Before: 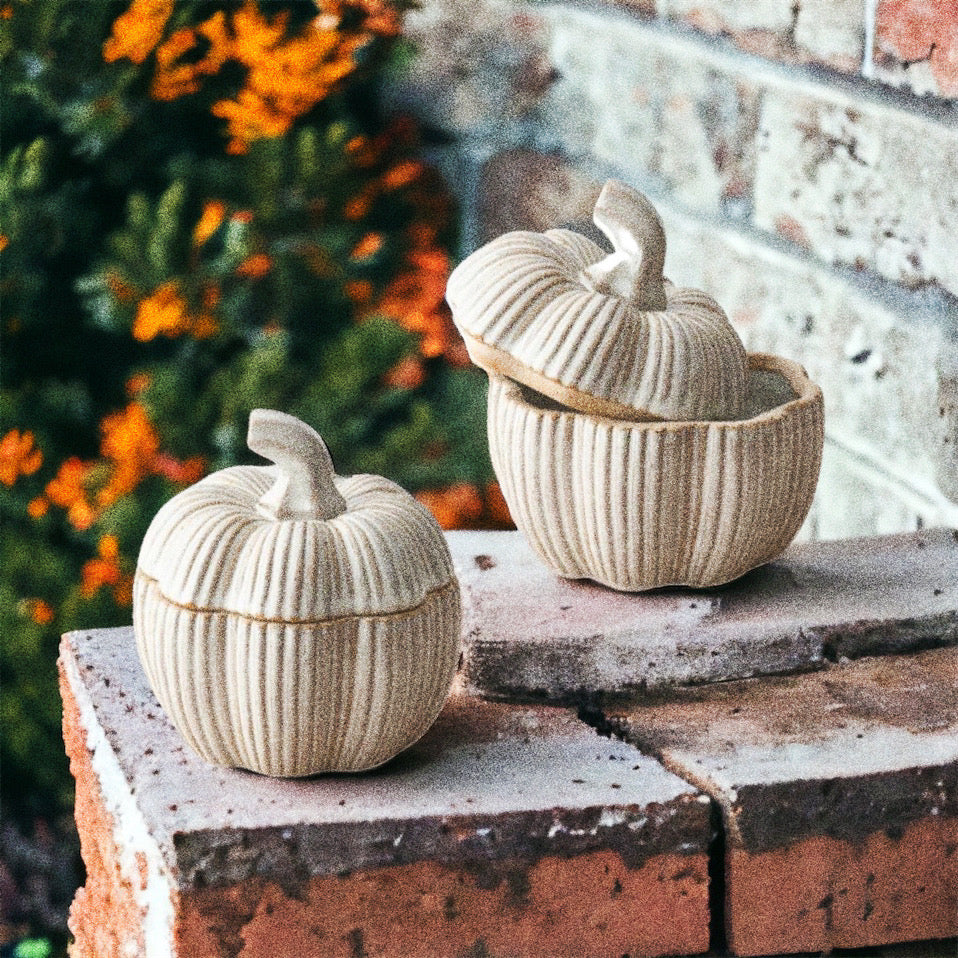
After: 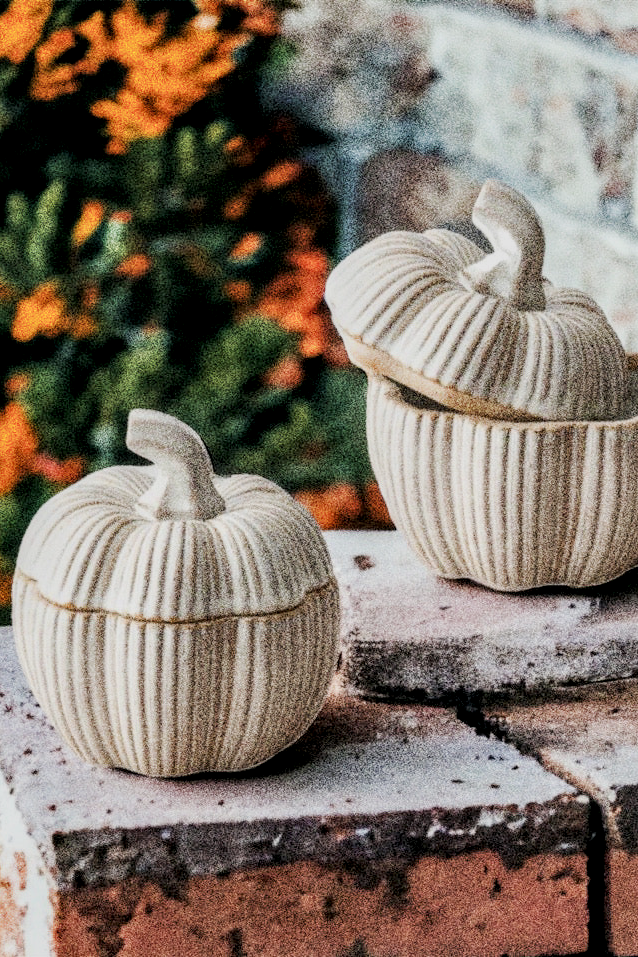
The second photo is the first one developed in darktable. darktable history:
crop and rotate: left 12.648%, right 20.685%
local contrast: detail 150%
filmic rgb: black relative exposure -7.65 EV, white relative exposure 4.56 EV, hardness 3.61
